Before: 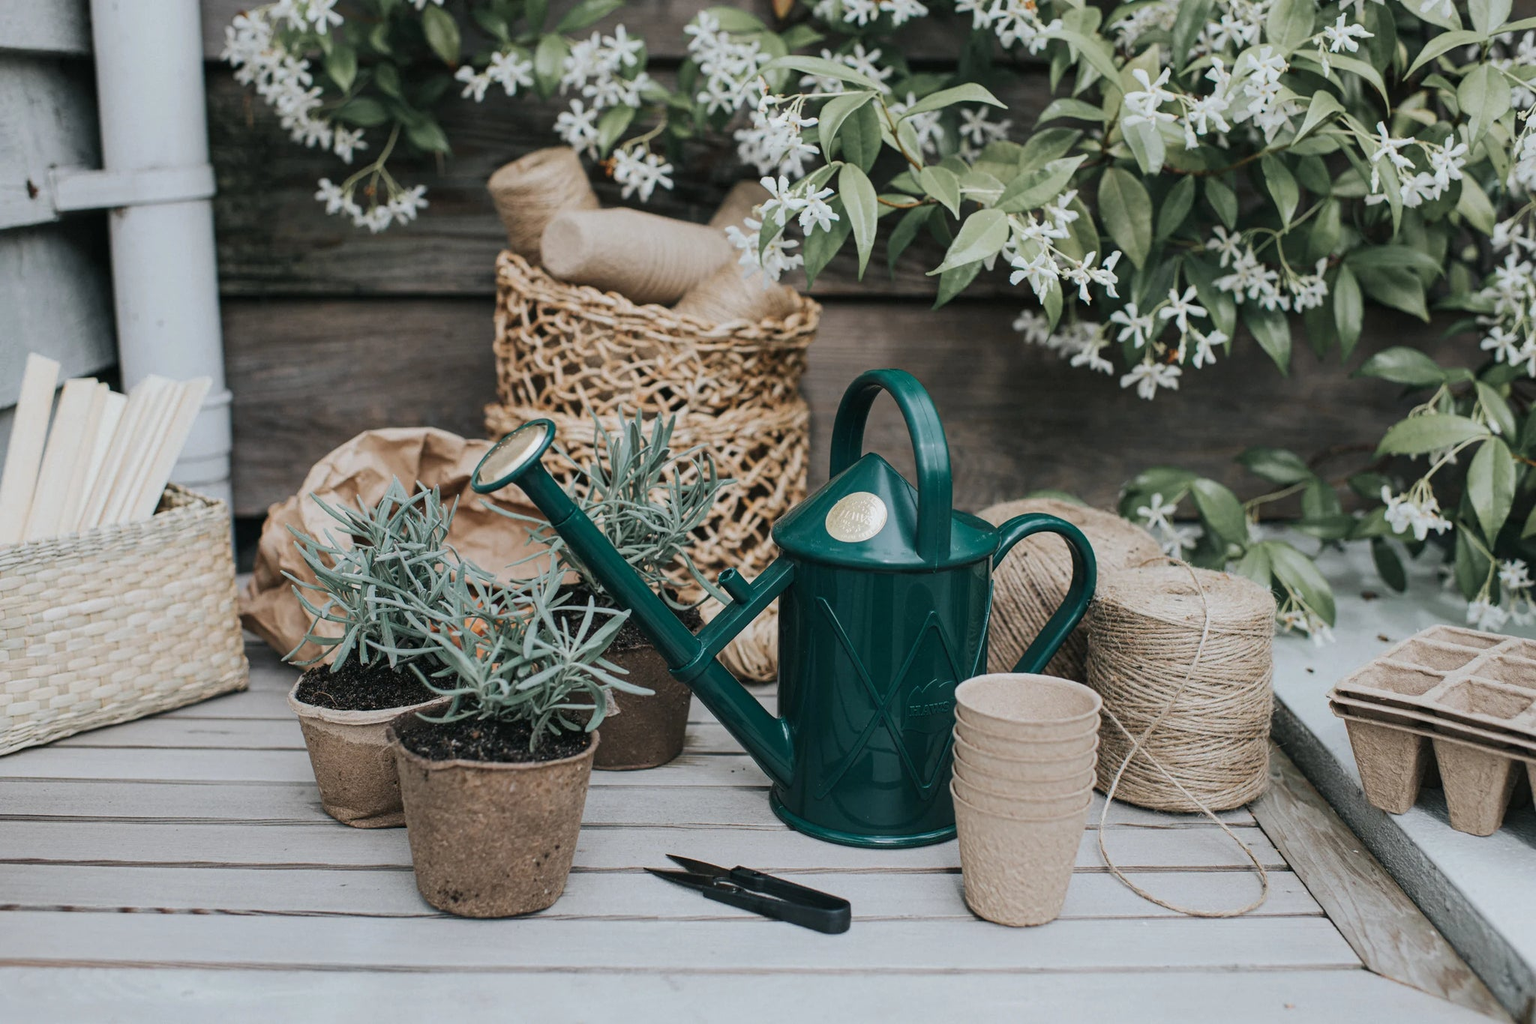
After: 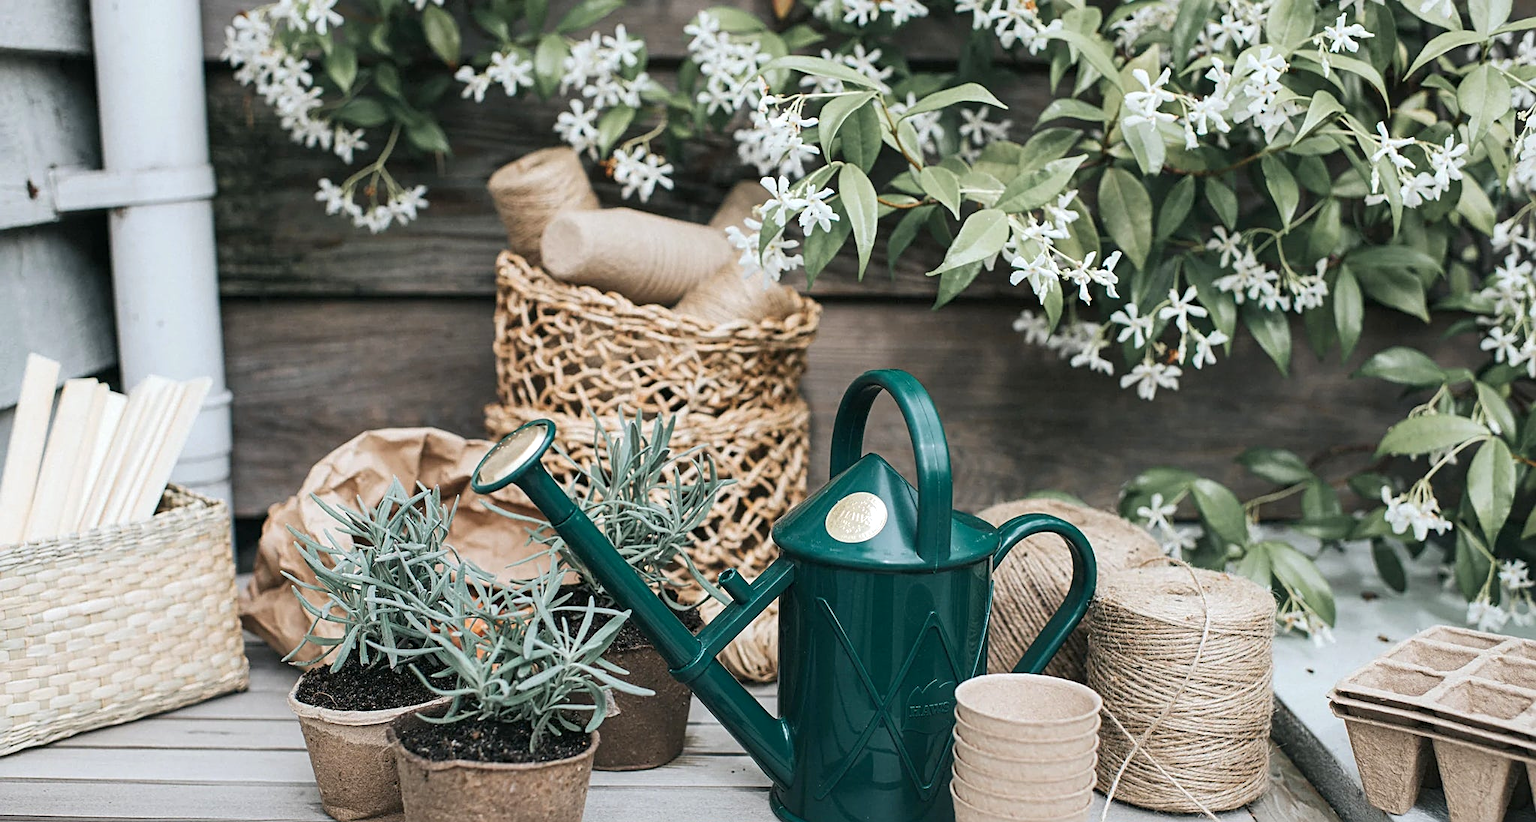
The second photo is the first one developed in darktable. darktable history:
exposure: black level correction 0.001, exposure 0.5 EV, compensate exposure bias true, compensate highlight preservation false
crop: bottom 19.644%
sharpen: on, module defaults
